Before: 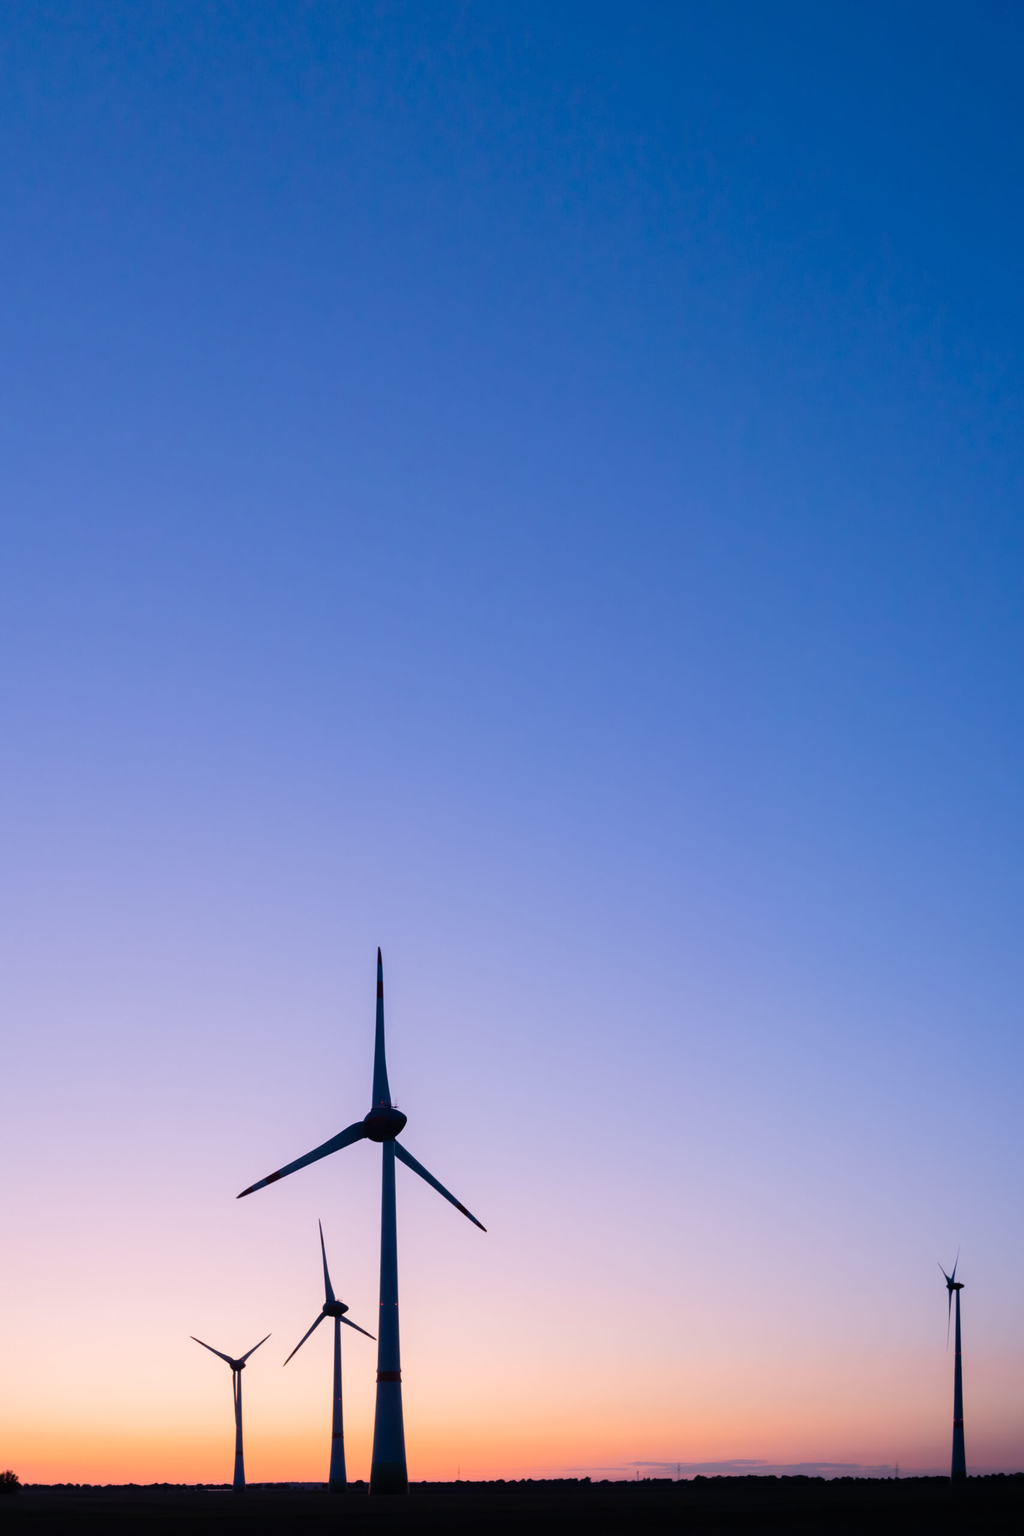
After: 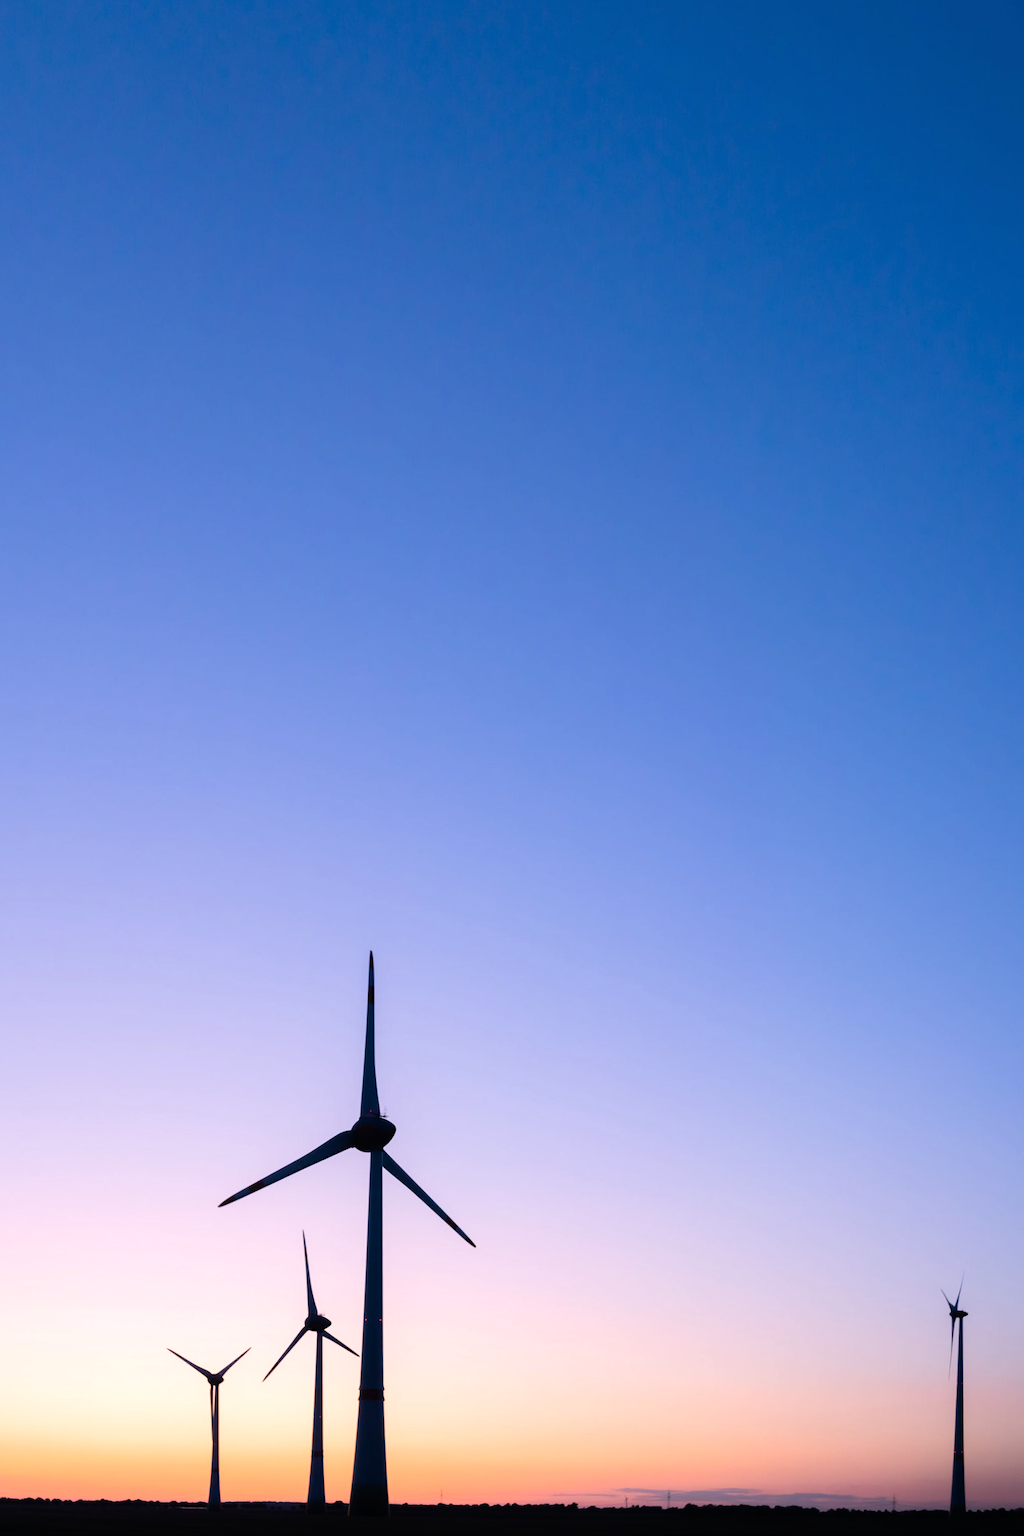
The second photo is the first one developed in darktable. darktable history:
exposure: black level correction 0, exposure 0 EV, compensate exposure bias true, compensate highlight preservation false
tone equalizer: -8 EV -0.765 EV, -7 EV -0.728 EV, -6 EV -0.609 EV, -5 EV -0.381 EV, -3 EV 0.387 EV, -2 EV 0.6 EV, -1 EV 0.679 EV, +0 EV 0.749 EV, edges refinement/feathering 500, mask exposure compensation -1.57 EV, preserve details guided filter
crop and rotate: angle -1.26°
